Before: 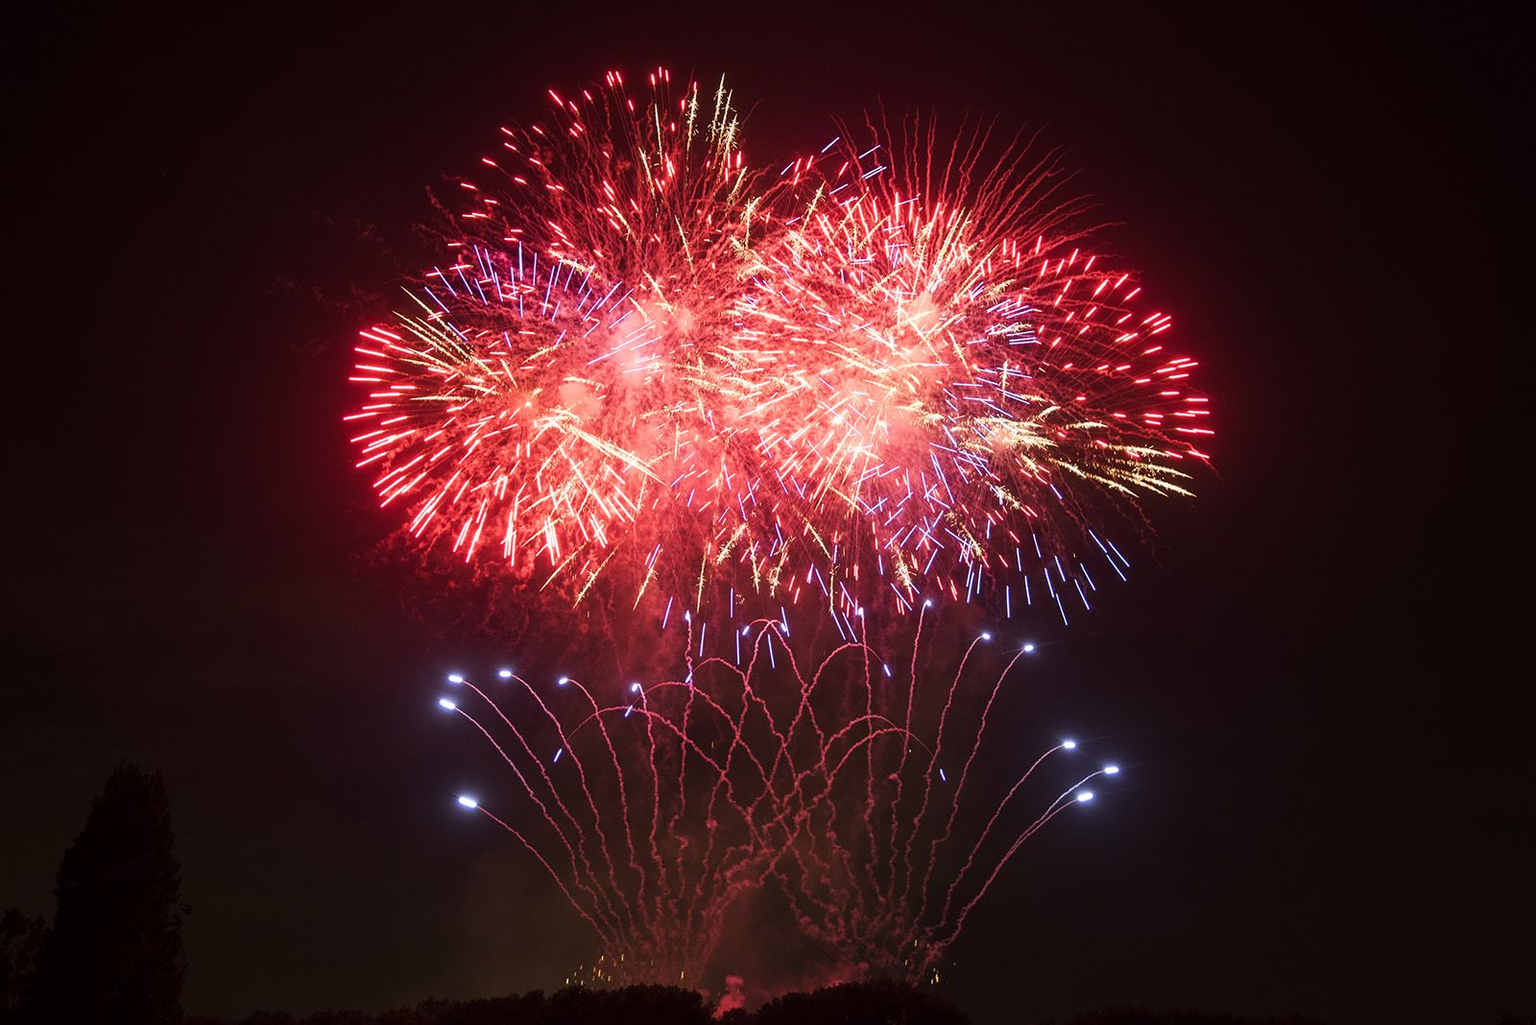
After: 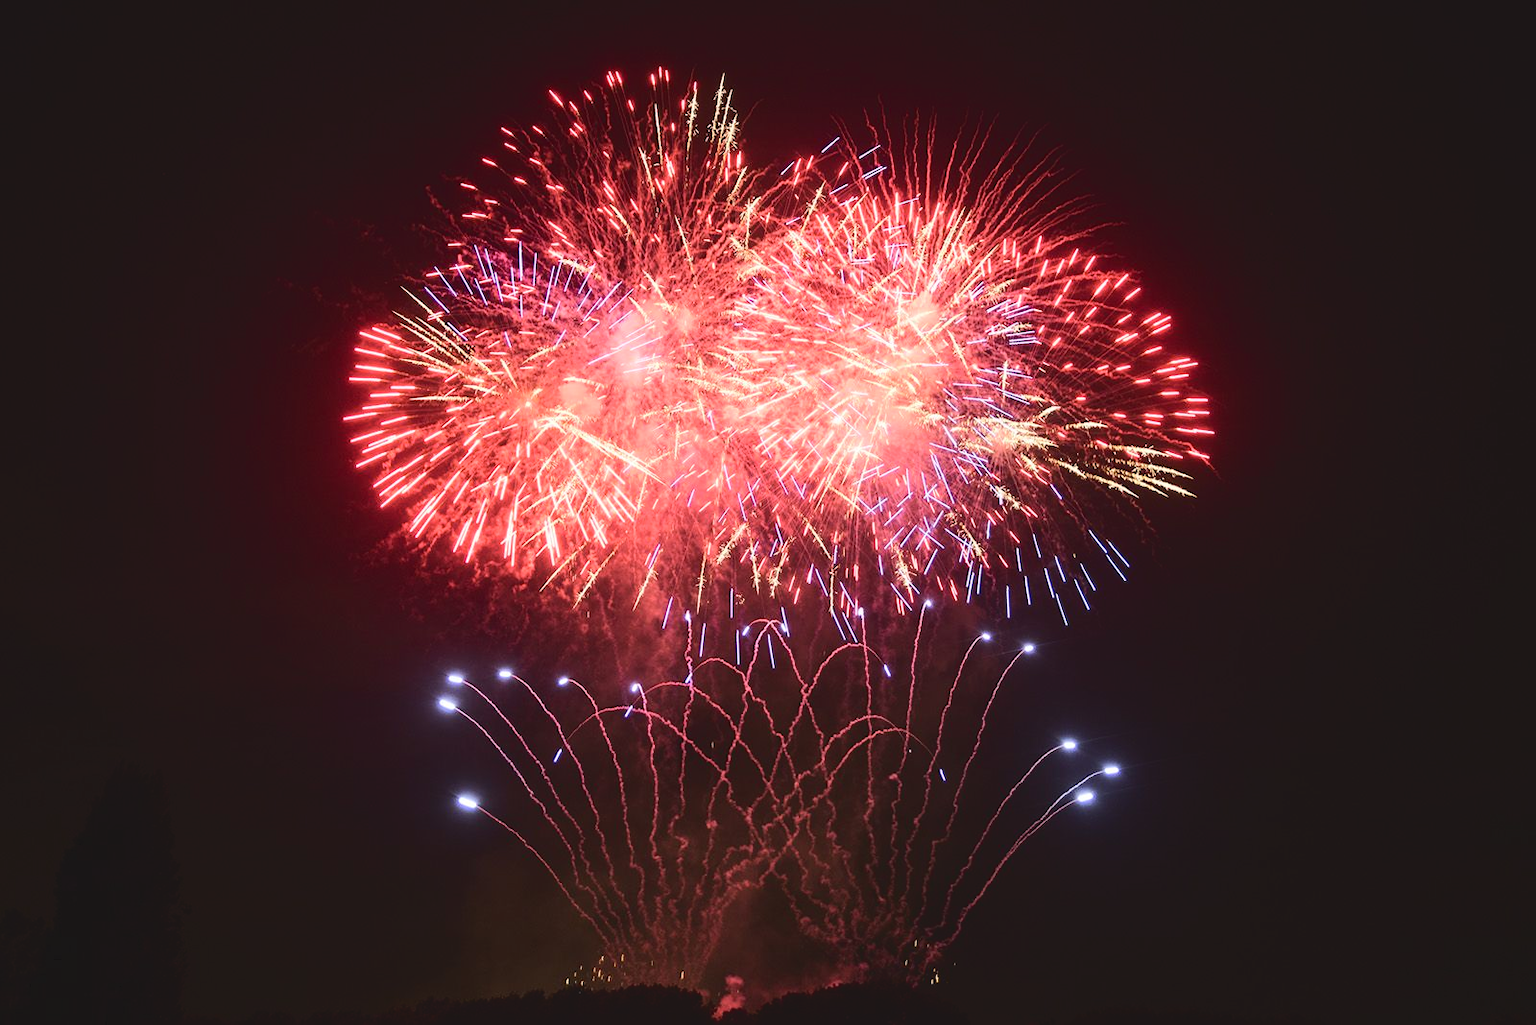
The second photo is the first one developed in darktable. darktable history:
tone curve: curves: ch0 [(0, 0) (0.003, 0.076) (0.011, 0.081) (0.025, 0.084) (0.044, 0.092) (0.069, 0.1) (0.1, 0.117) (0.136, 0.144) (0.177, 0.186) (0.224, 0.237) (0.277, 0.306) (0.335, 0.39) (0.399, 0.494) (0.468, 0.574) (0.543, 0.666) (0.623, 0.722) (0.709, 0.79) (0.801, 0.855) (0.898, 0.926) (1, 1)], color space Lab, independent channels, preserve colors none
